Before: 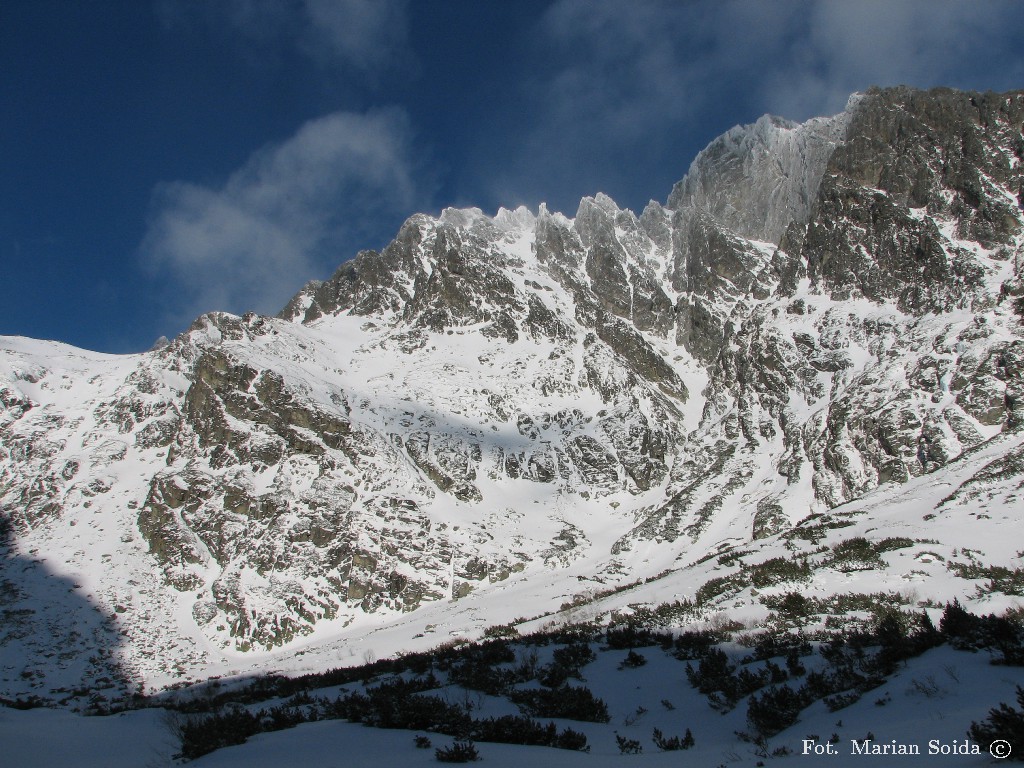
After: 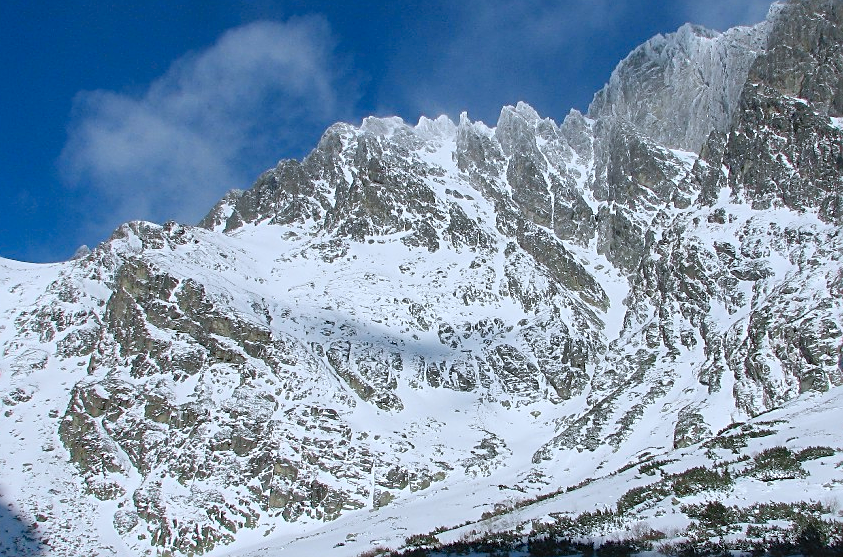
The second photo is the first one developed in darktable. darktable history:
sharpen: on, module defaults
crop: left 7.738%, top 11.955%, right 9.936%, bottom 15.389%
exposure: black level correction 0, compensate exposure bias true, compensate highlight preservation false
shadows and highlights: radius 334.77, shadows 64.2, highlights 4.83, compress 87.98%, shadows color adjustment 99.17%, highlights color adjustment 0.401%, soften with gaussian
color calibration: x 0.37, y 0.377, temperature 4287.06 K
local contrast: mode bilateral grid, contrast 20, coarseness 51, detail 119%, midtone range 0.2
levels: levels [0, 0.445, 1]
